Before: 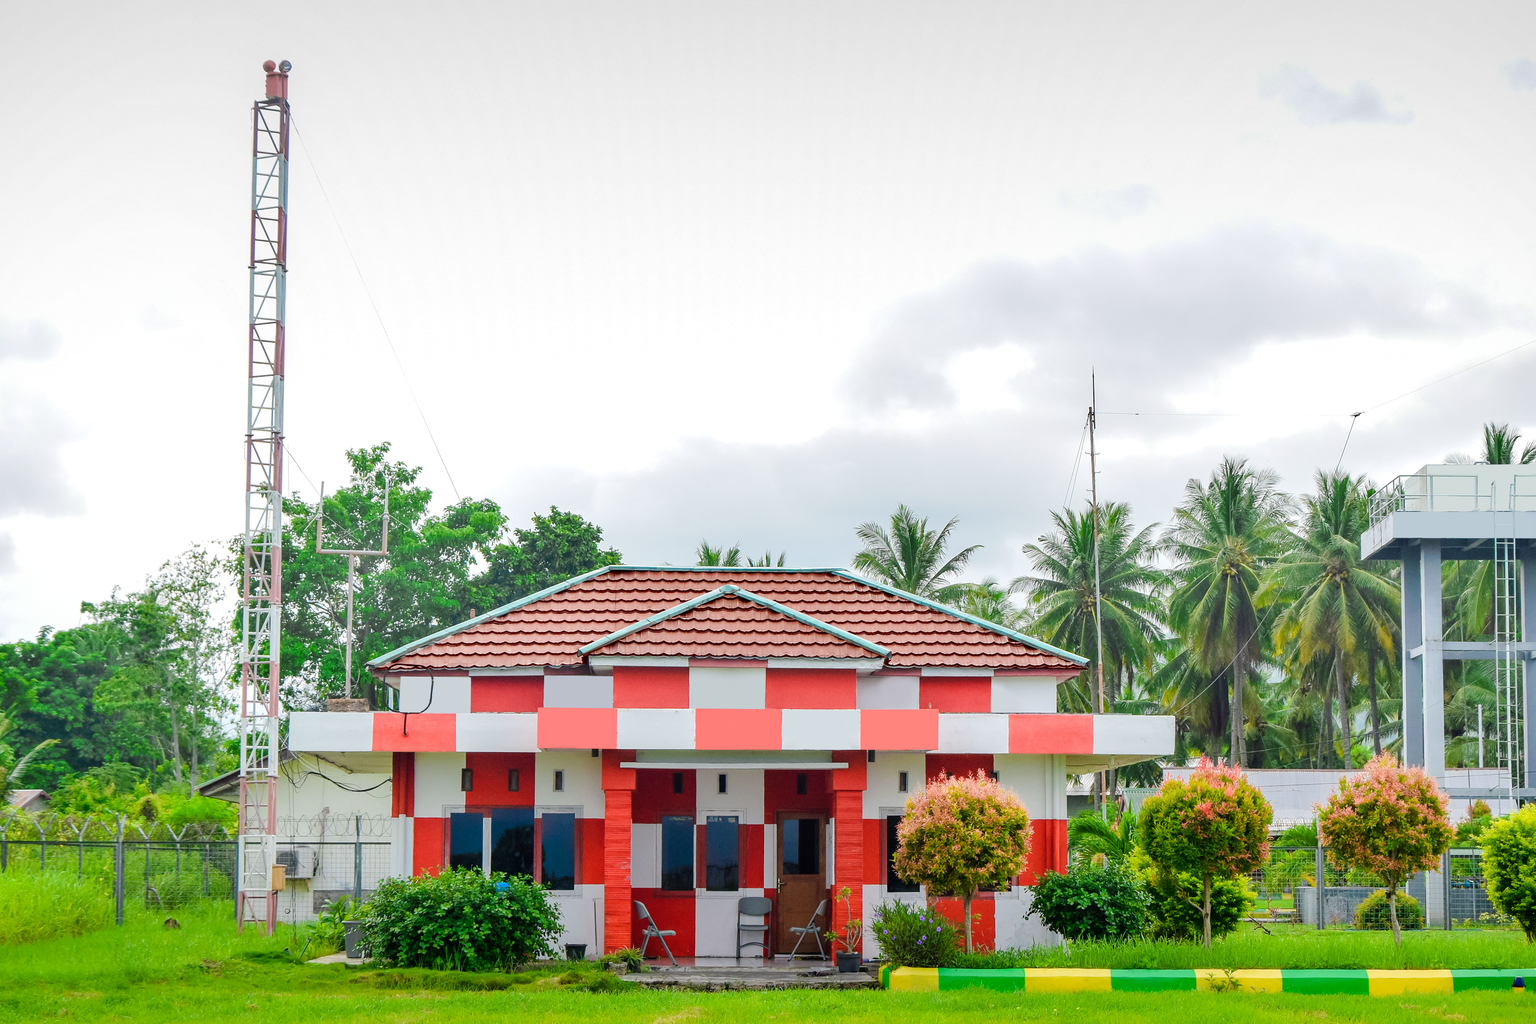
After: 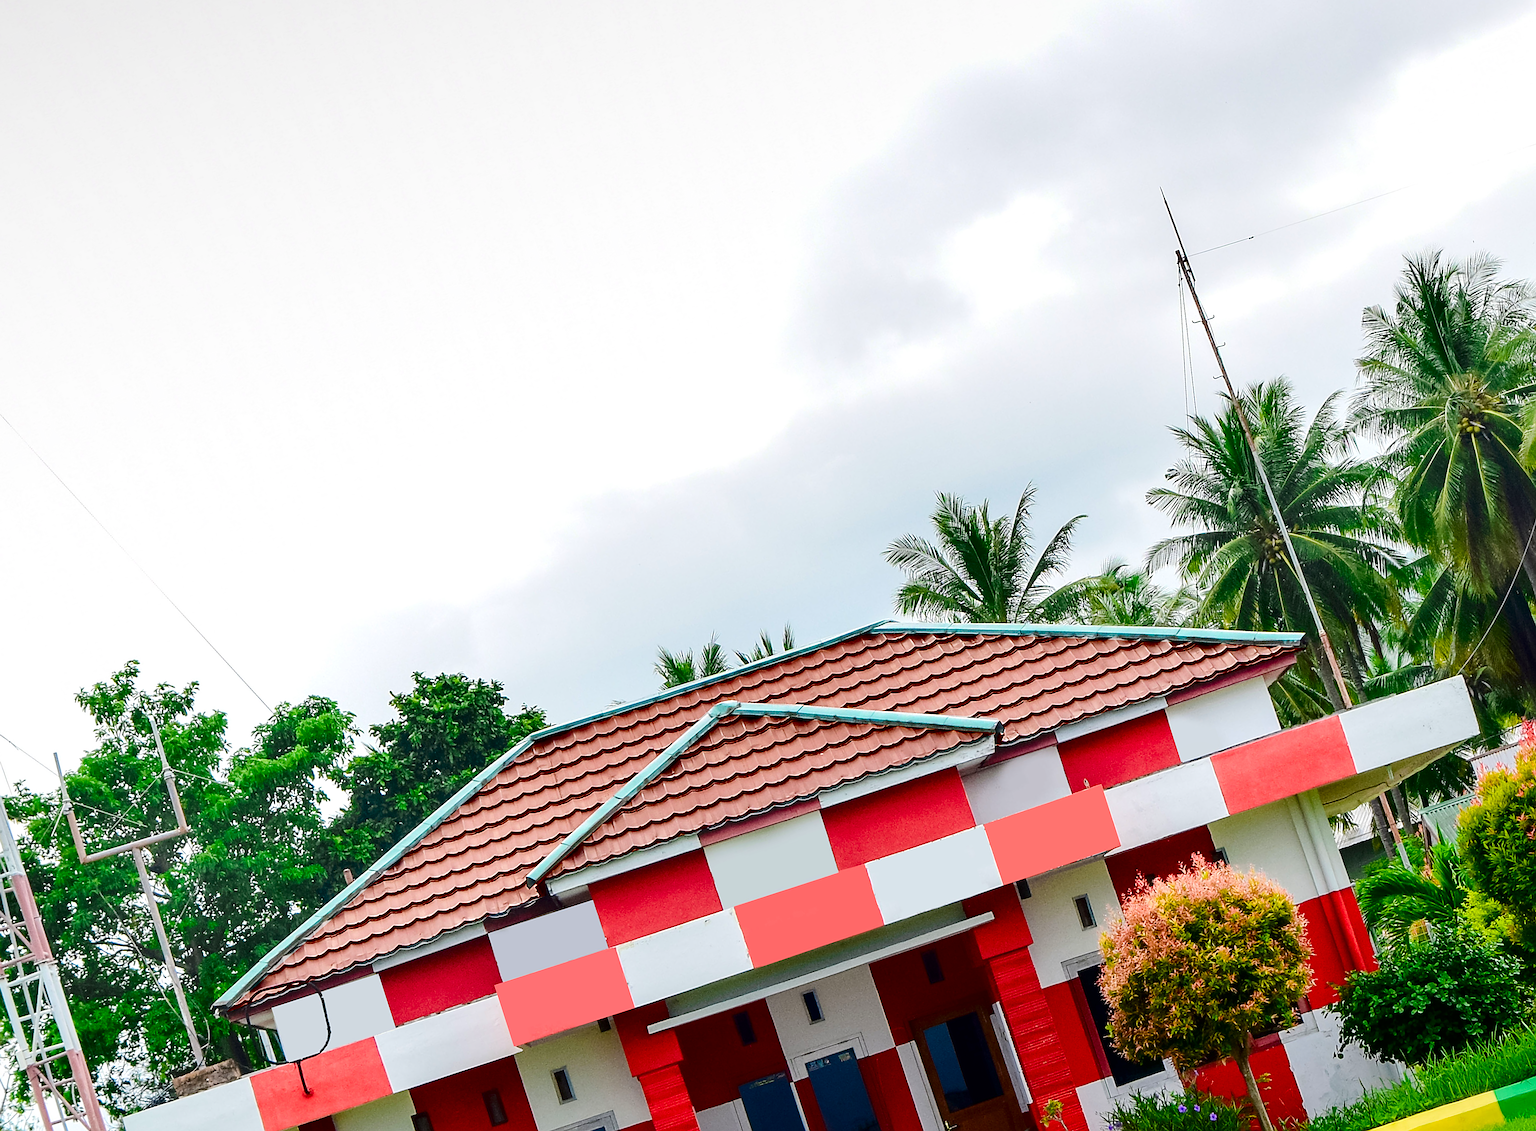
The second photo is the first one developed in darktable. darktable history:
tone equalizer: on, module defaults
contrast brightness saturation: contrast 0.216, brightness -0.194, saturation 0.24
crop and rotate: angle 18.57°, left 6.772%, right 3.801%, bottom 1.18%
sharpen: on, module defaults
